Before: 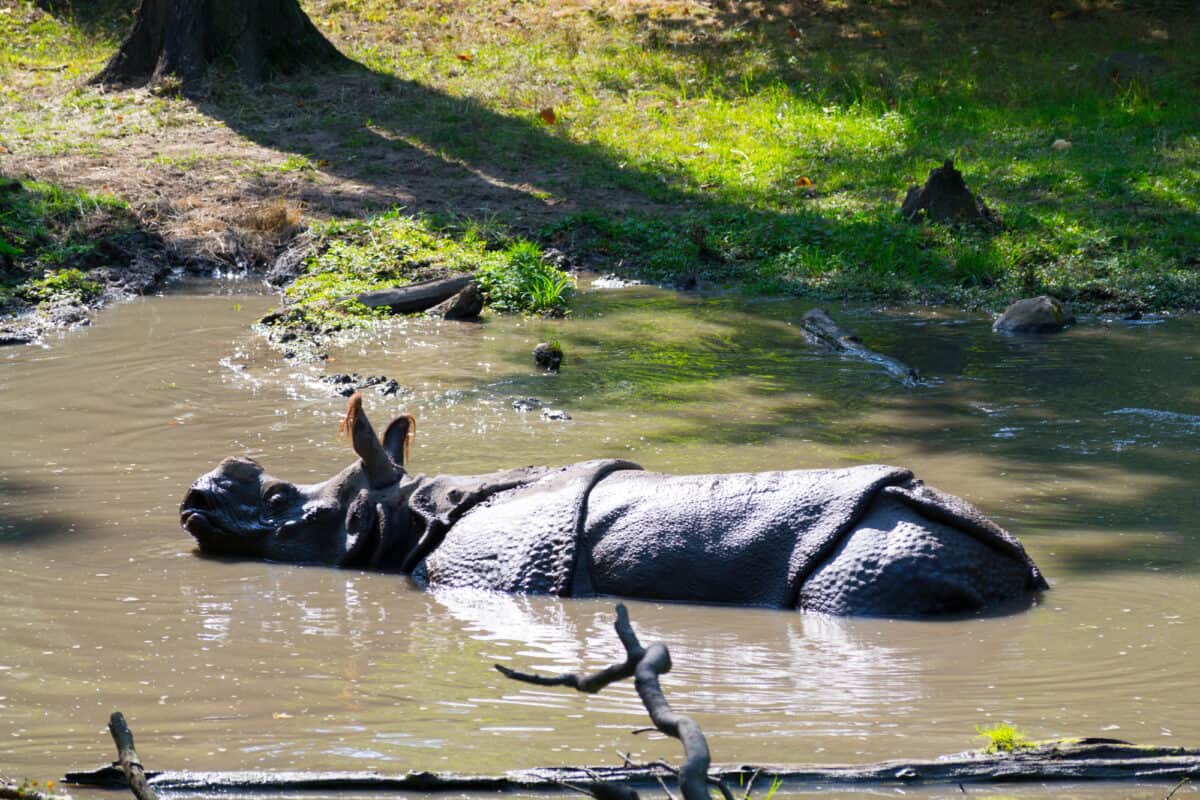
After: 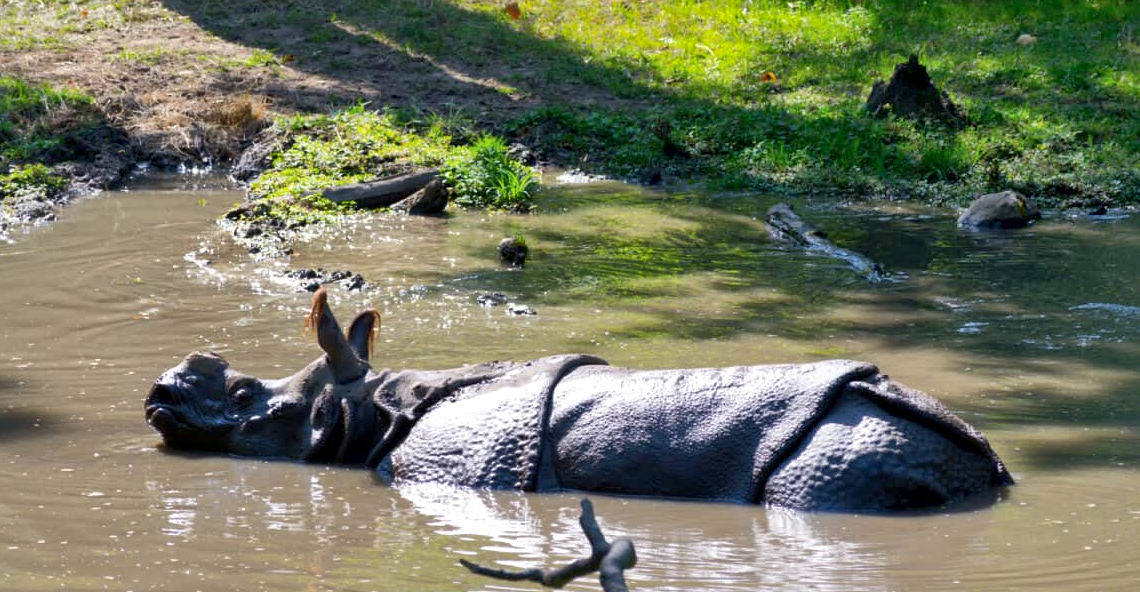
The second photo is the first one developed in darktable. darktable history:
local contrast: mode bilateral grid, contrast 20, coarseness 50, detail 171%, midtone range 0.2
shadows and highlights: on, module defaults
crop and rotate: left 2.991%, top 13.302%, right 1.981%, bottom 12.636%
